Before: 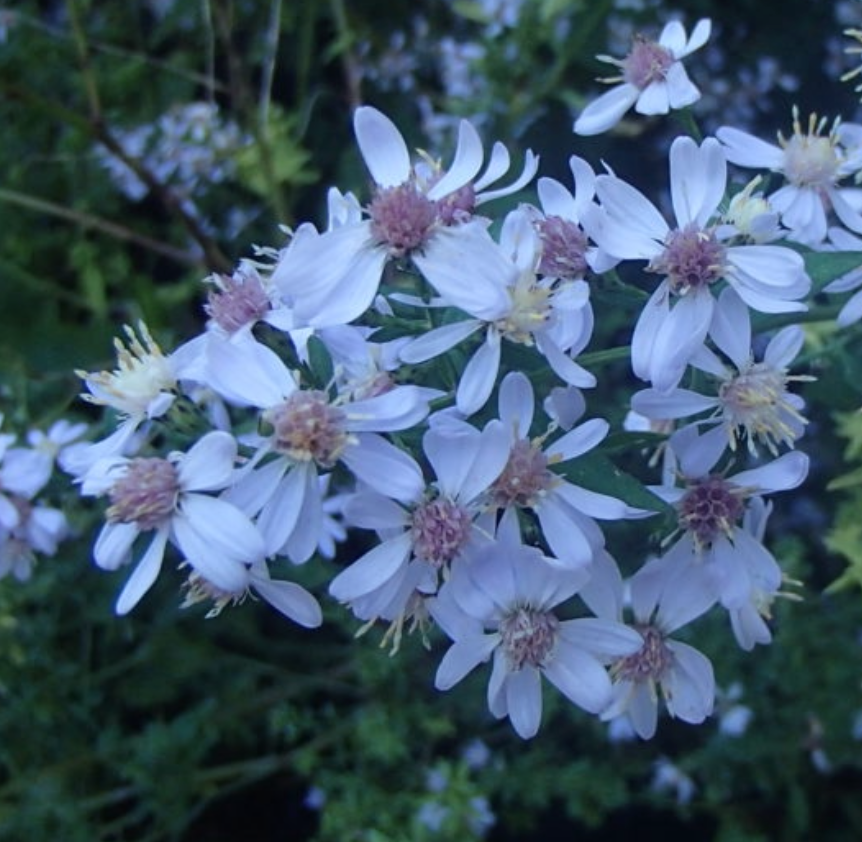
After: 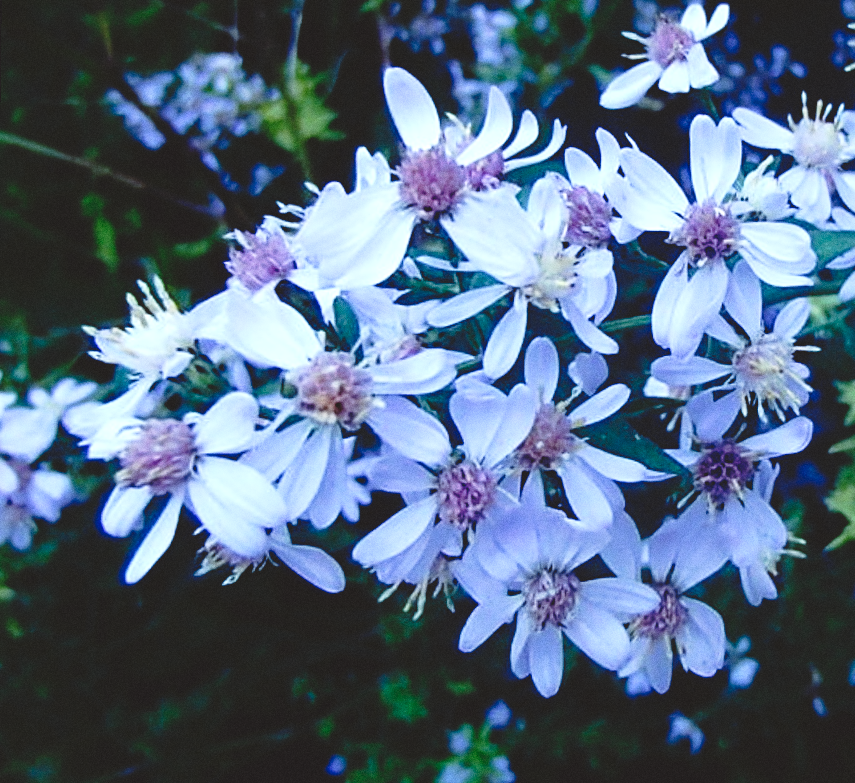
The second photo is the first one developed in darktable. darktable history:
rotate and perspective: rotation 0.679°, lens shift (horizontal) 0.136, crop left 0.009, crop right 0.991, crop top 0.078, crop bottom 0.95
tone curve: curves: ch0 [(0, 0) (0.003, 0.012) (0.011, 0.015) (0.025, 0.023) (0.044, 0.036) (0.069, 0.047) (0.1, 0.062) (0.136, 0.1) (0.177, 0.15) (0.224, 0.219) (0.277, 0.3) (0.335, 0.401) (0.399, 0.49) (0.468, 0.569) (0.543, 0.641) (0.623, 0.73) (0.709, 0.806) (0.801, 0.88) (0.898, 0.939) (1, 1)], preserve colors none
grain: coarseness 0.09 ISO
base curve: curves: ch0 [(0, 0.02) (0.083, 0.036) (1, 1)], preserve colors none
color balance: lift [1, 1.015, 1.004, 0.985], gamma [1, 0.958, 0.971, 1.042], gain [1, 0.956, 0.977, 1.044]
rgb levels: preserve colors max RGB
exposure: black level correction 0, exposure 0.7 EV, compensate highlight preservation false
sharpen: on, module defaults
